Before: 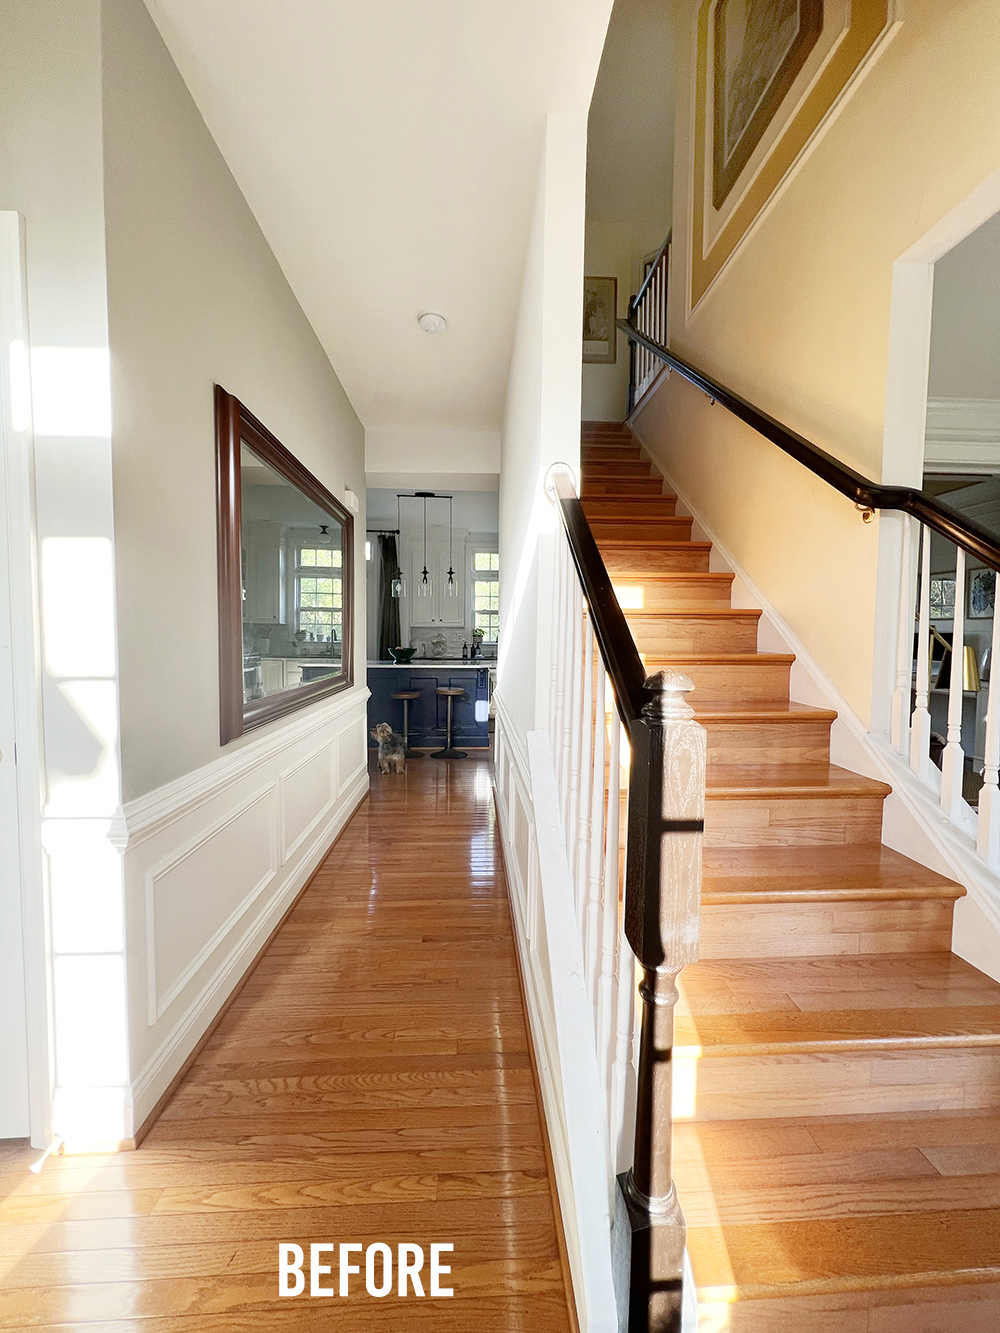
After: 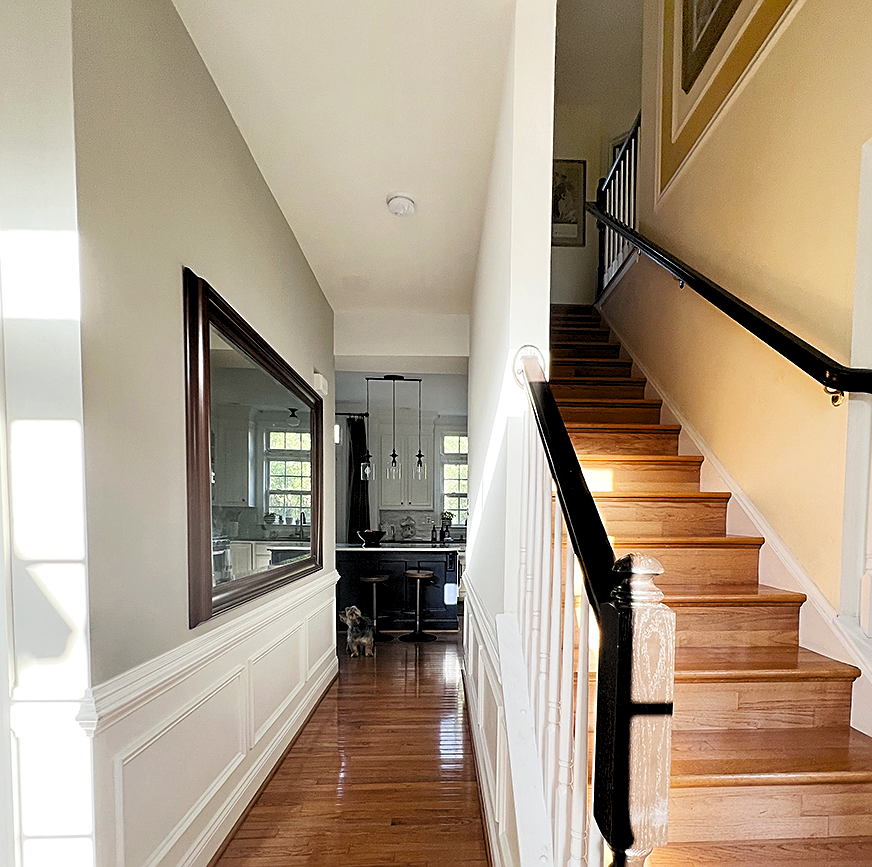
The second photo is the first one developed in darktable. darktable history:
levels: mode automatic, black 3.89%, levels [0, 0.352, 0.703]
sharpen: on, module defaults
crop: left 3.126%, top 8.846%, right 9.631%, bottom 26.095%
